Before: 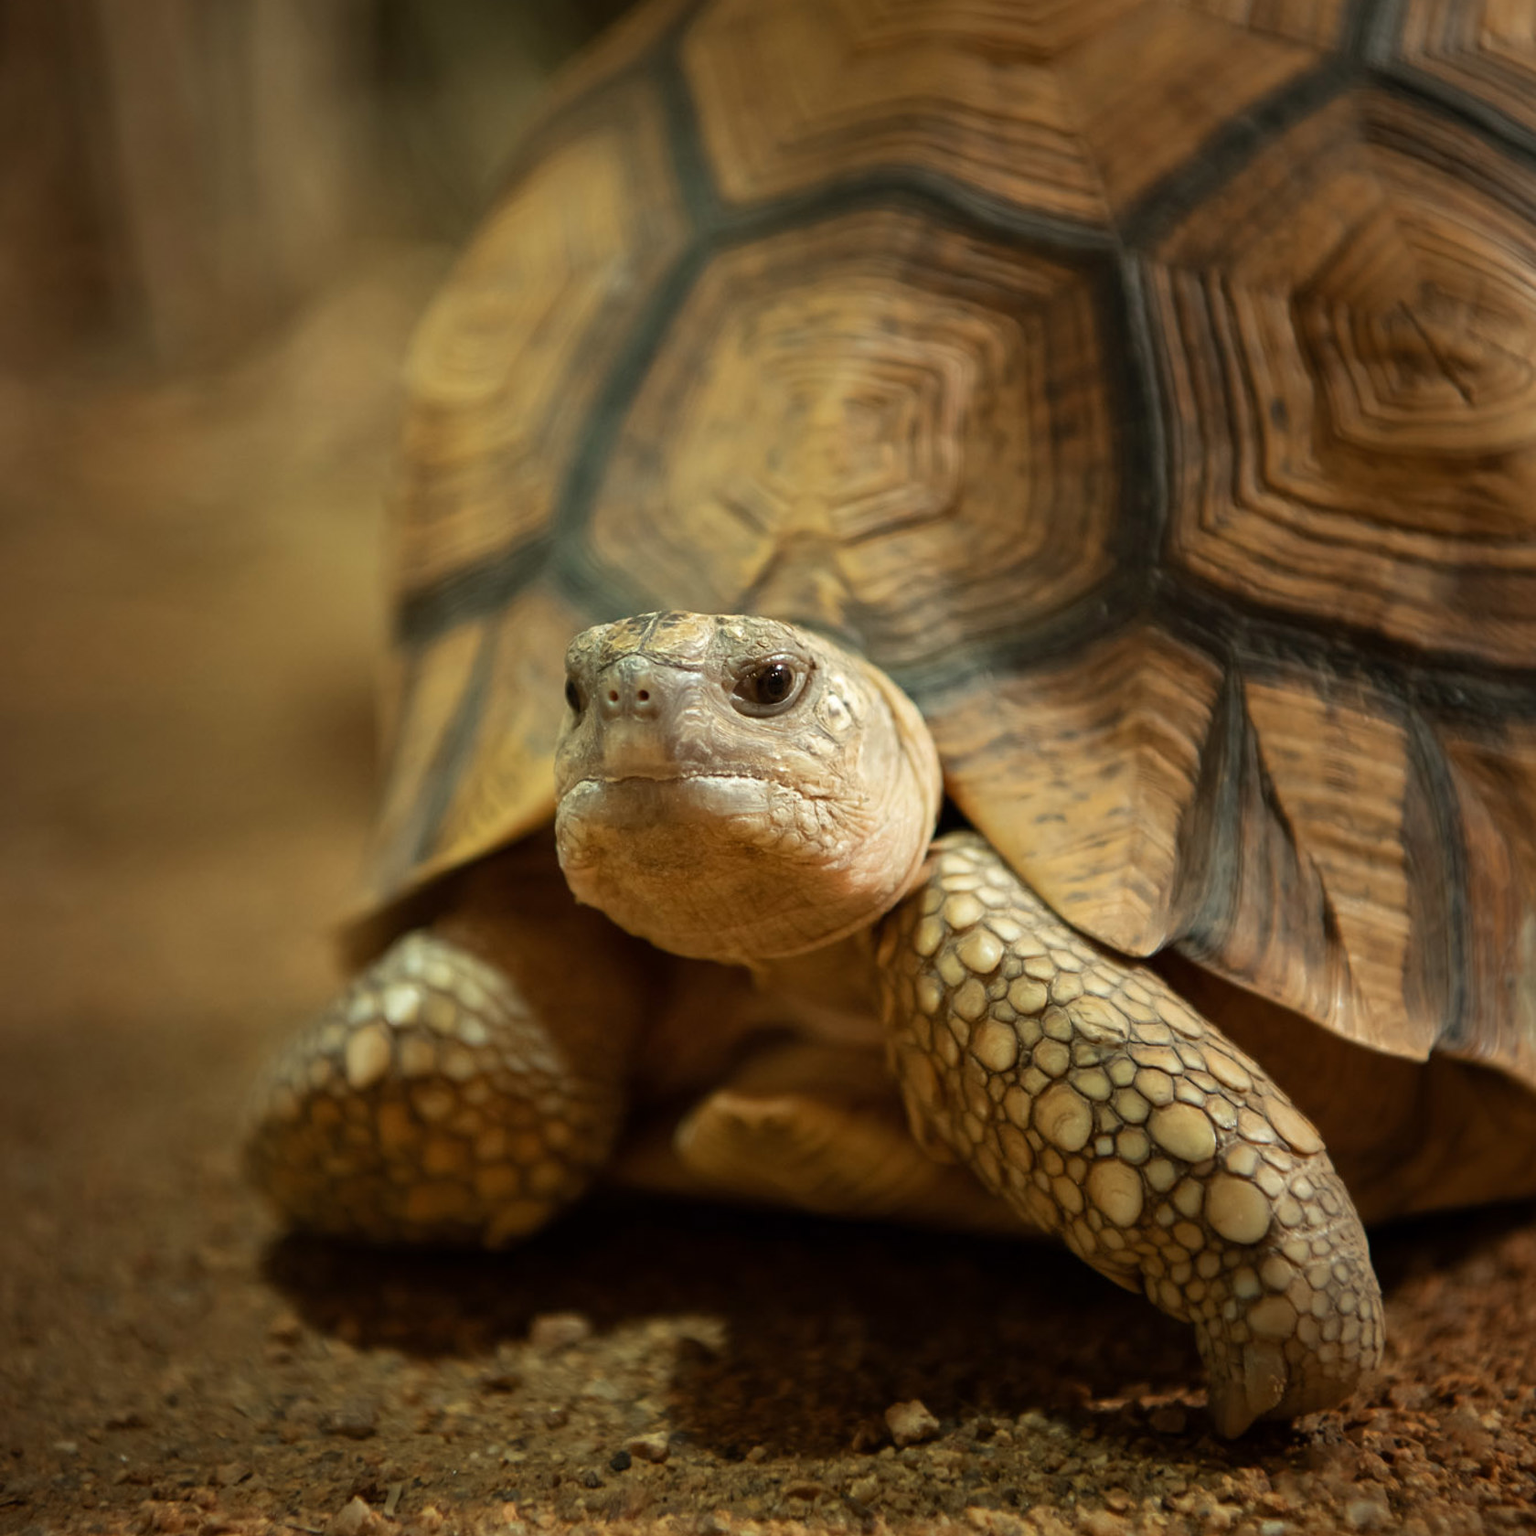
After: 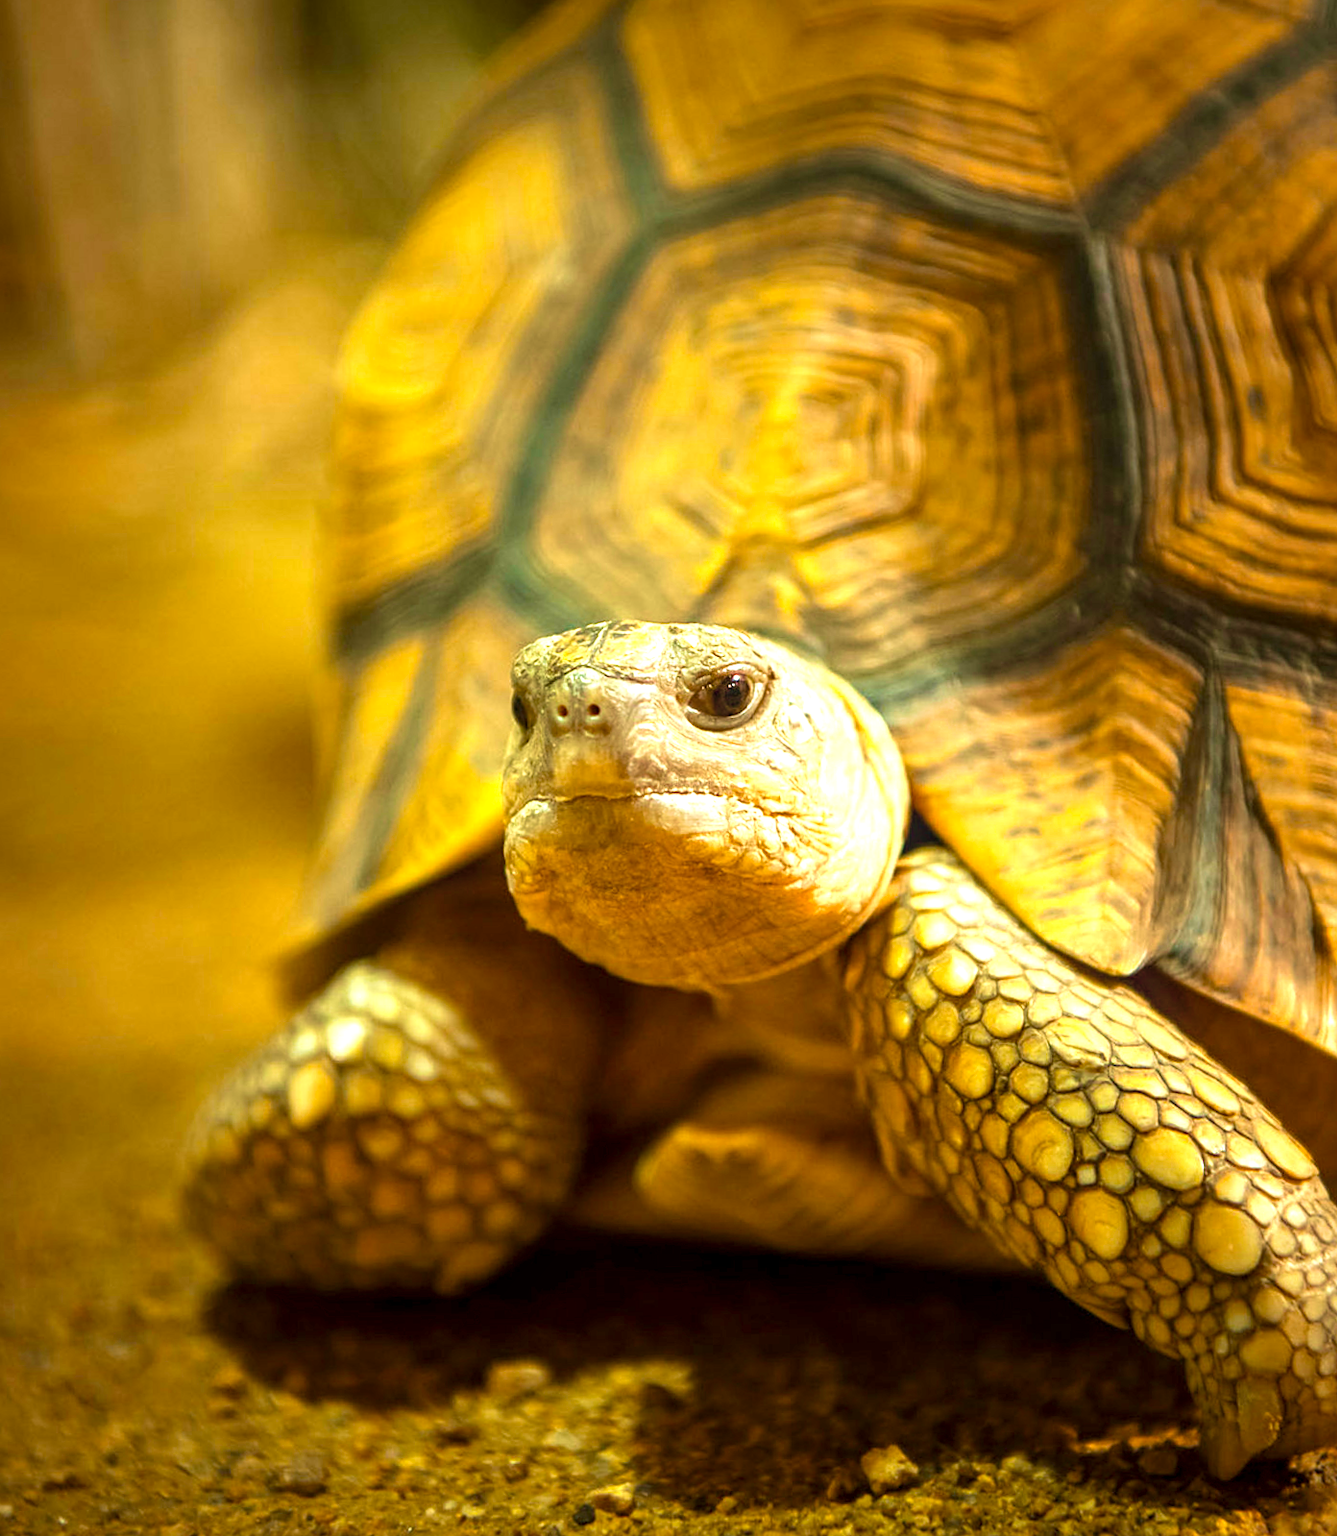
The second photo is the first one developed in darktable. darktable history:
color balance rgb: linear chroma grading › global chroma 15%, perceptual saturation grading › global saturation 30%
exposure: black level correction 0, exposure 1.2 EV, compensate exposure bias true, compensate highlight preservation false
velvia: strength 45%
rgb curve: mode RGB, independent channels
crop and rotate: angle 1°, left 4.281%, top 0.642%, right 11.383%, bottom 2.486%
sharpen: amount 0.2
local contrast: on, module defaults
